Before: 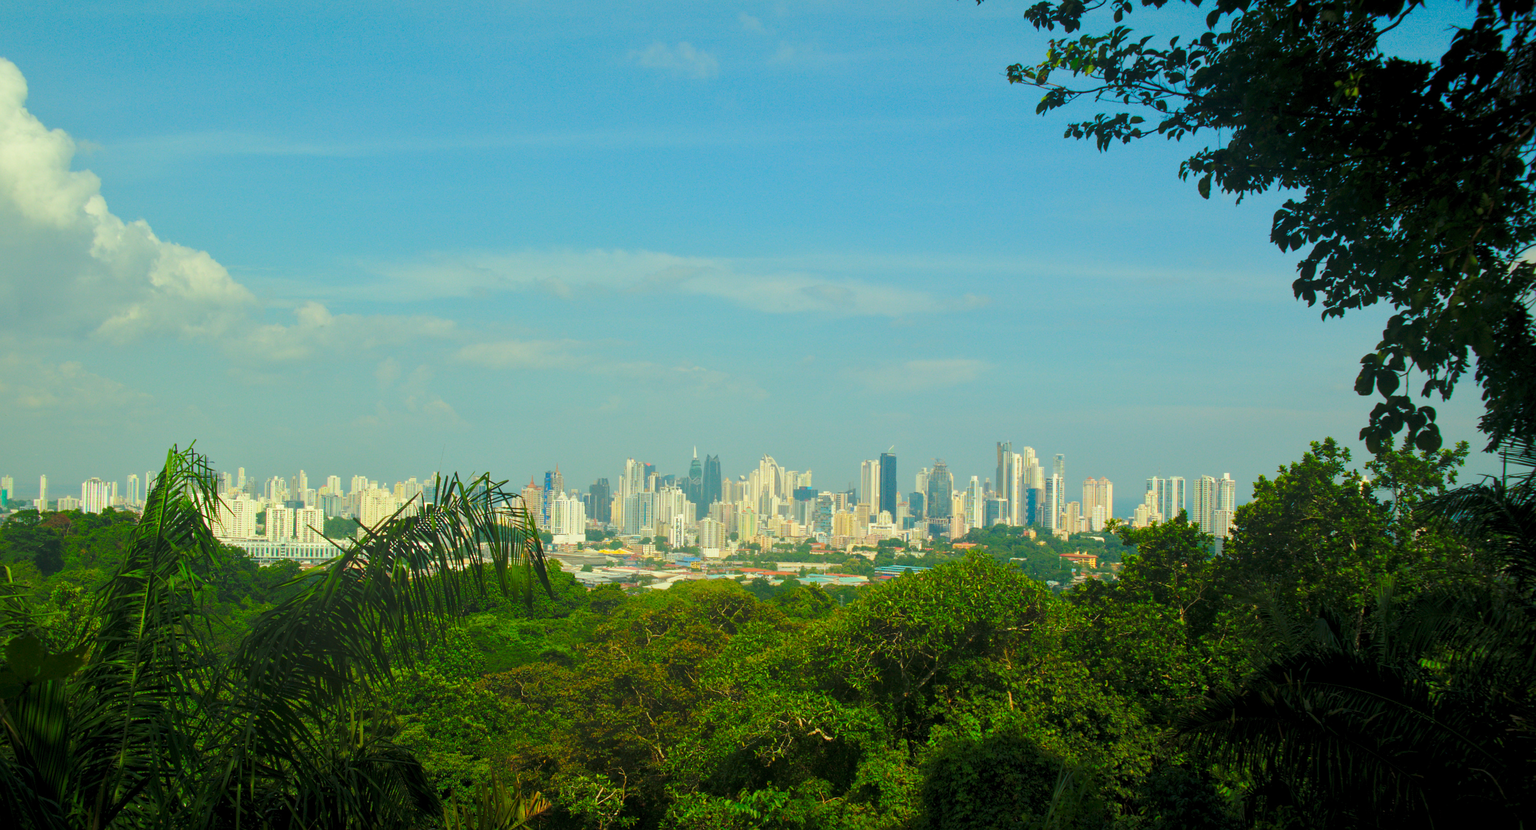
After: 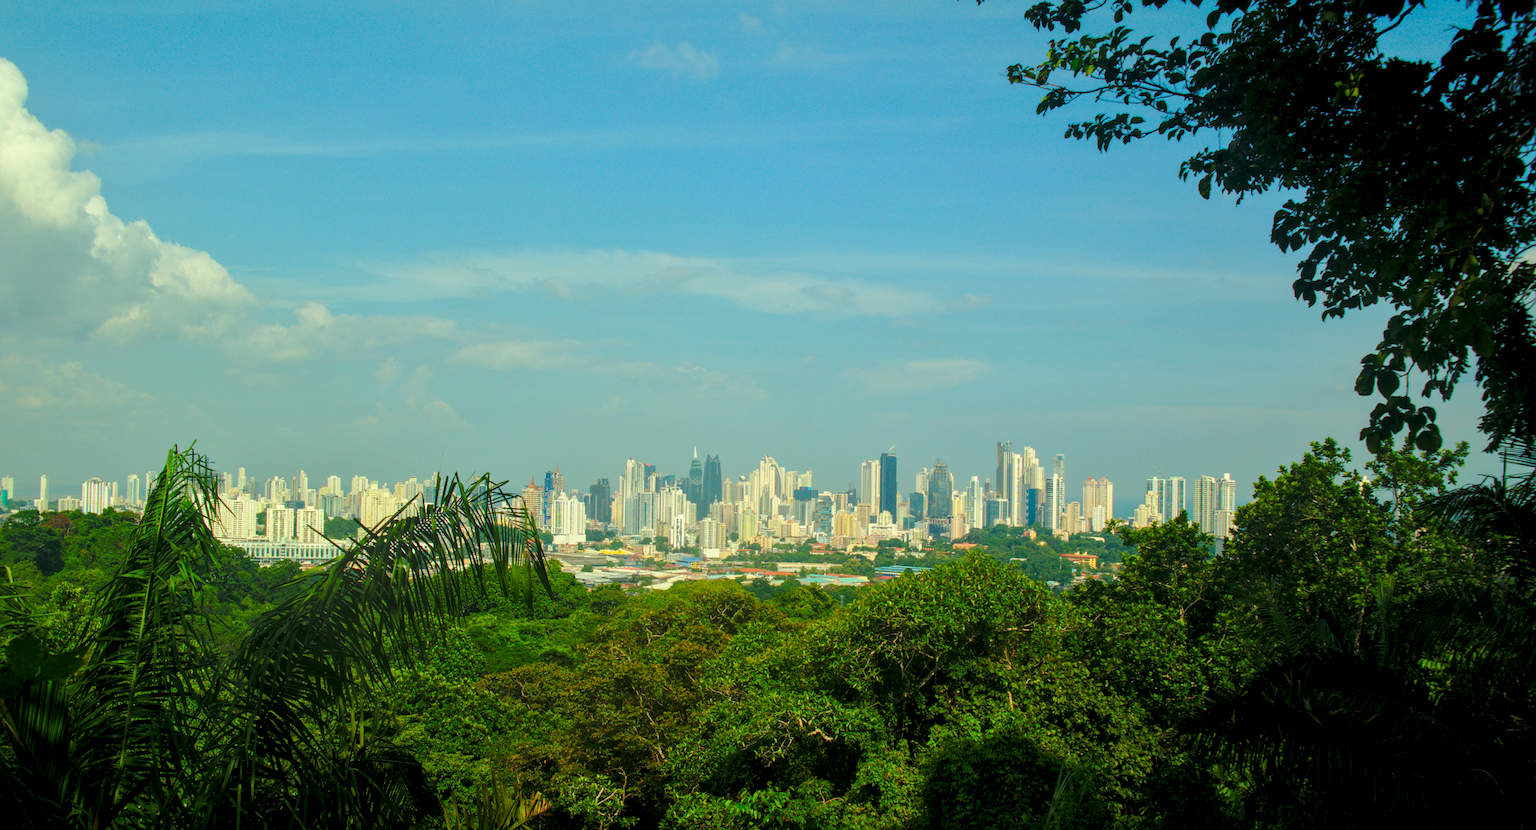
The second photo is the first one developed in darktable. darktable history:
exposure: black level correction 0.004, exposure 0.014 EV, compensate highlight preservation false
local contrast: on, module defaults
